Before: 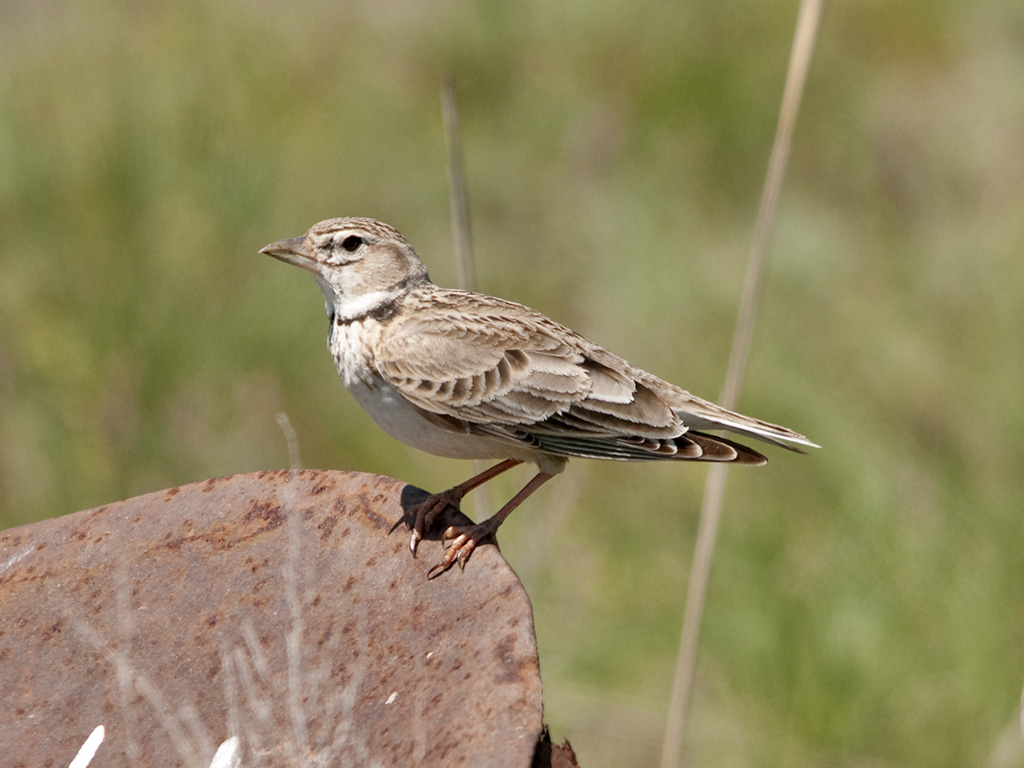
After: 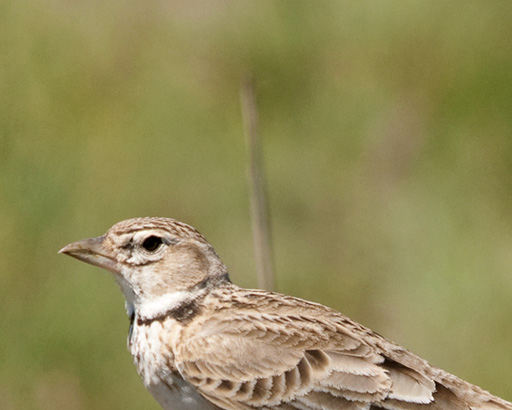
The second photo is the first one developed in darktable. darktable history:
velvia: on, module defaults
crop: left 19.562%, right 30.406%, bottom 46.463%
